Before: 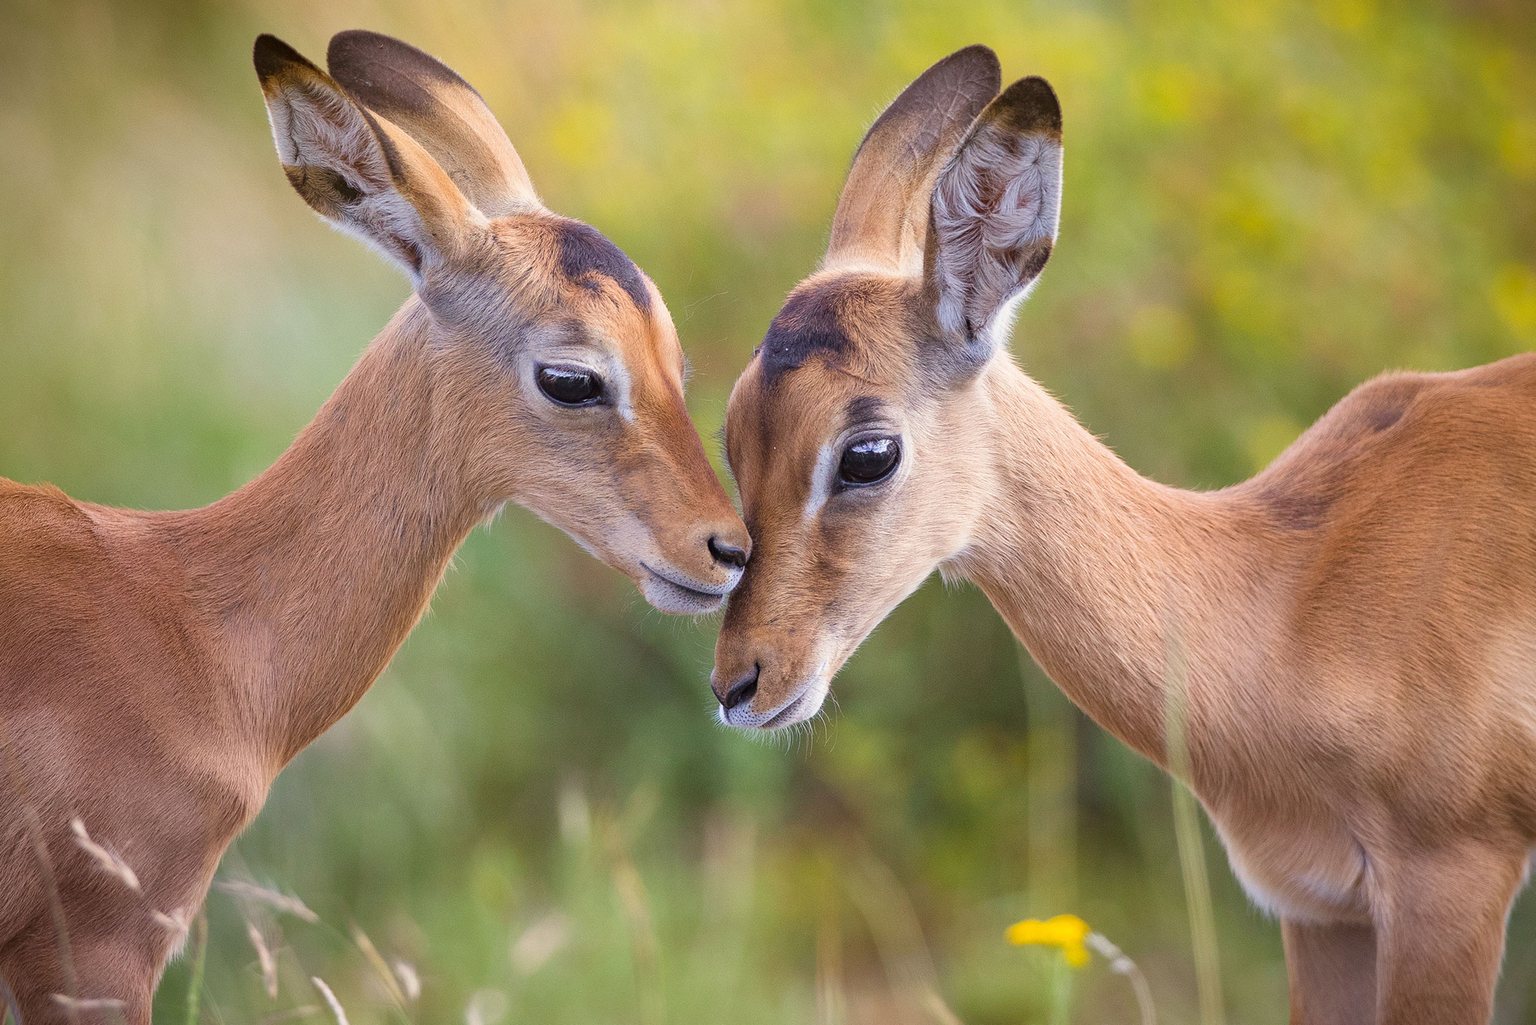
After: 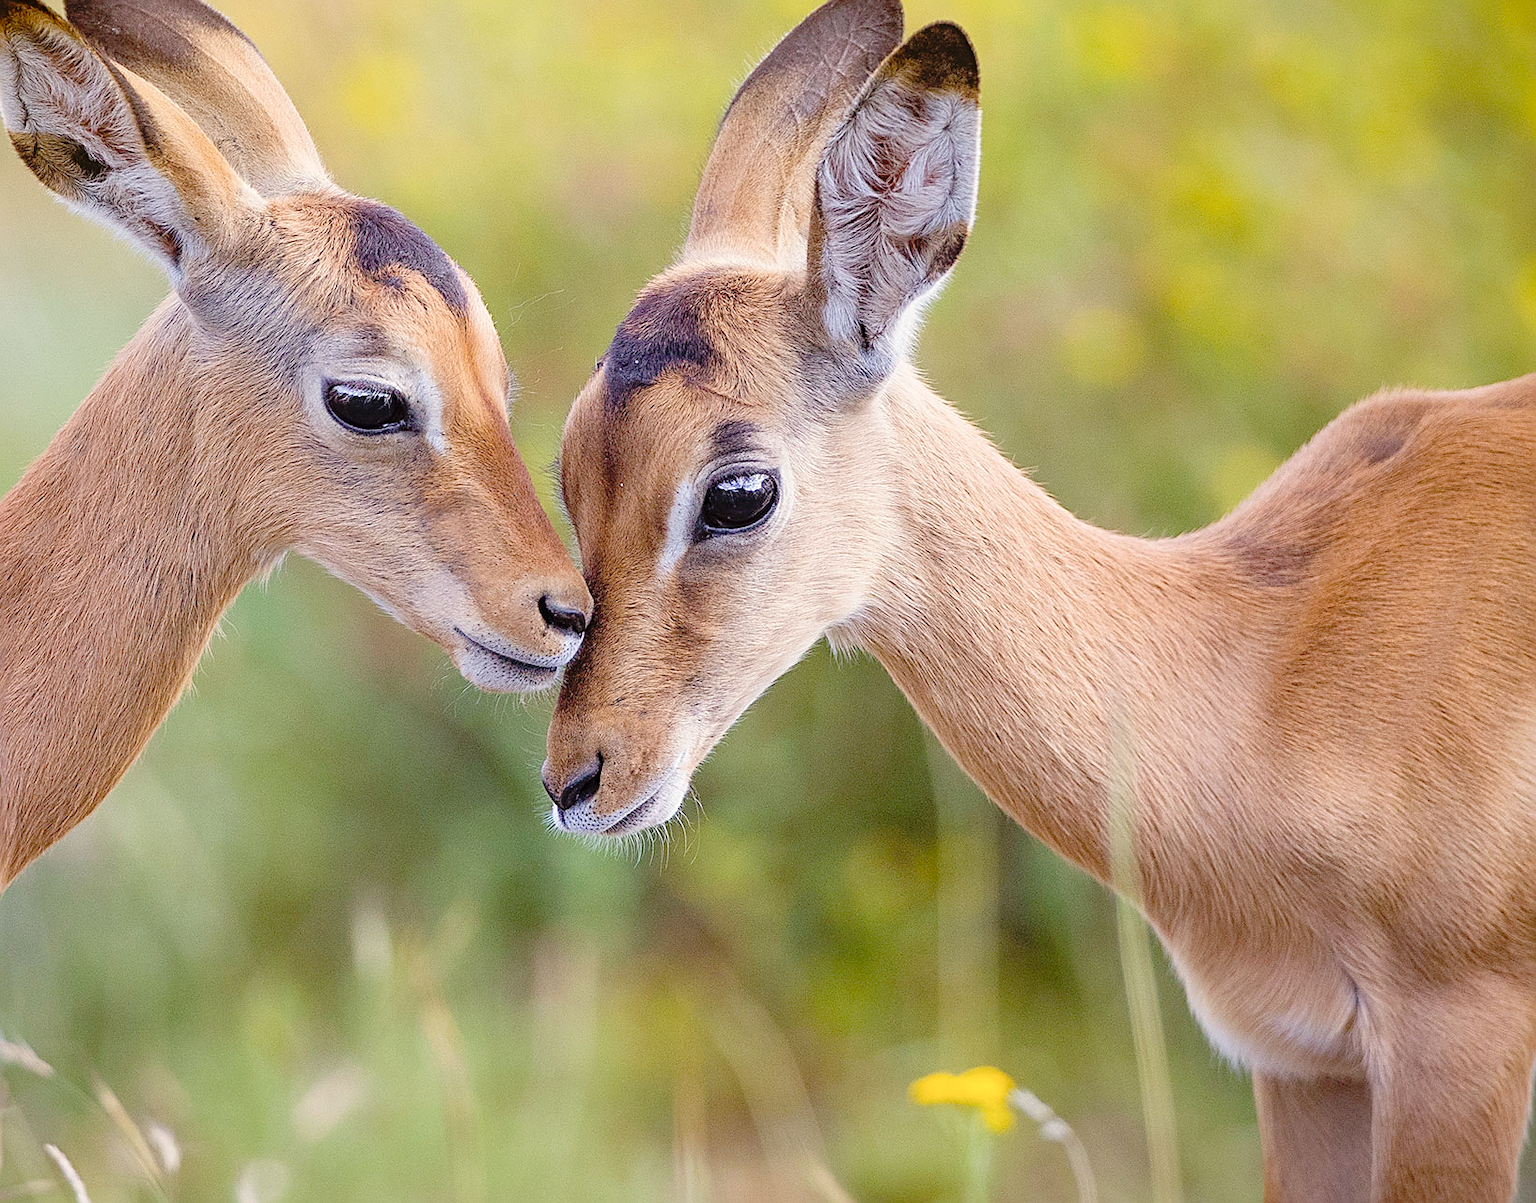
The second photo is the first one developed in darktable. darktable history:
sharpen: amount 0.583
crop and rotate: left 18.01%, top 5.805%, right 1.765%
tone curve: curves: ch0 [(0, 0) (0.058, 0.039) (0.168, 0.123) (0.282, 0.327) (0.45, 0.534) (0.676, 0.751) (0.89, 0.919) (1, 1)]; ch1 [(0, 0) (0.094, 0.081) (0.285, 0.299) (0.385, 0.403) (0.447, 0.455) (0.495, 0.496) (0.544, 0.552) (0.589, 0.612) (0.722, 0.728) (1, 1)]; ch2 [(0, 0) (0.257, 0.217) (0.43, 0.421) (0.498, 0.507) (0.531, 0.544) (0.56, 0.579) (0.625, 0.66) (1, 1)], preserve colors none
